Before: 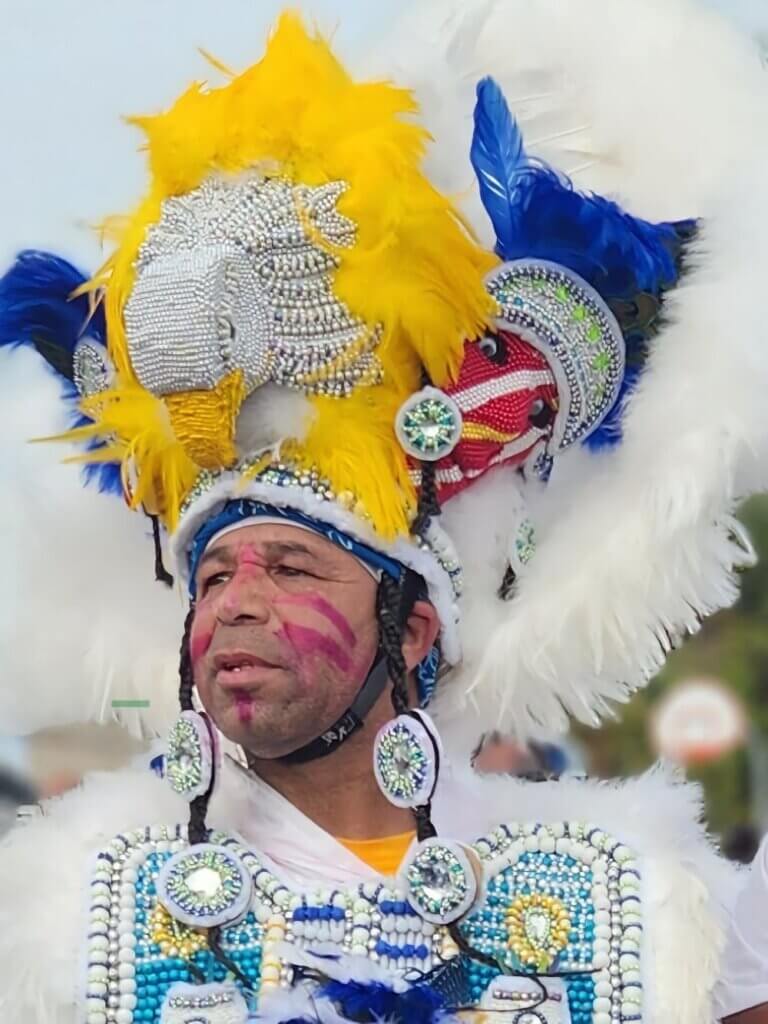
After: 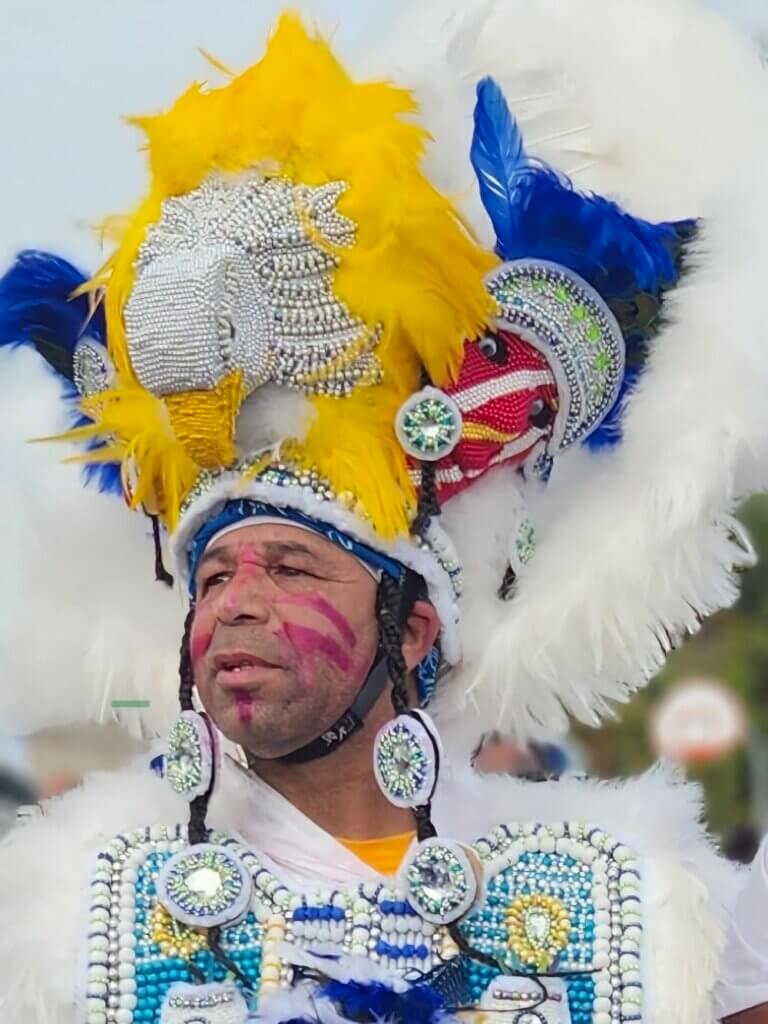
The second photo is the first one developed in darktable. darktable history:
vibrance: on, module defaults
tone equalizer: -7 EV 0.18 EV, -6 EV 0.12 EV, -5 EV 0.08 EV, -4 EV 0.04 EV, -2 EV -0.02 EV, -1 EV -0.04 EV, +0 EV -0.06 EV, luminance estimator HSV value / RGB max
